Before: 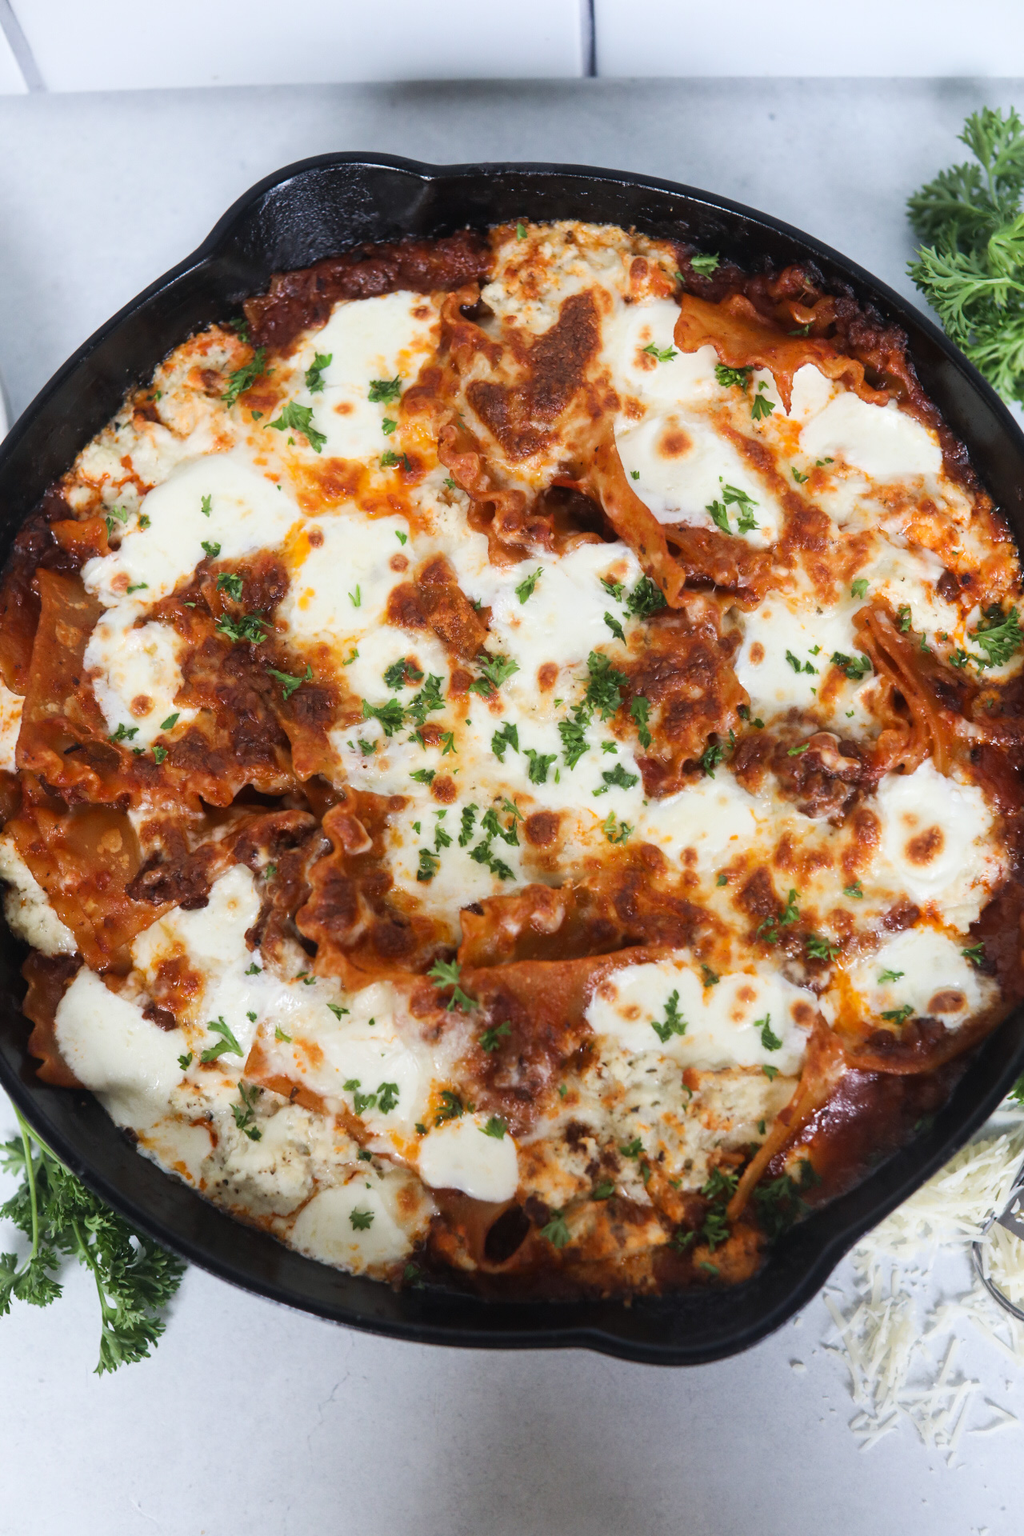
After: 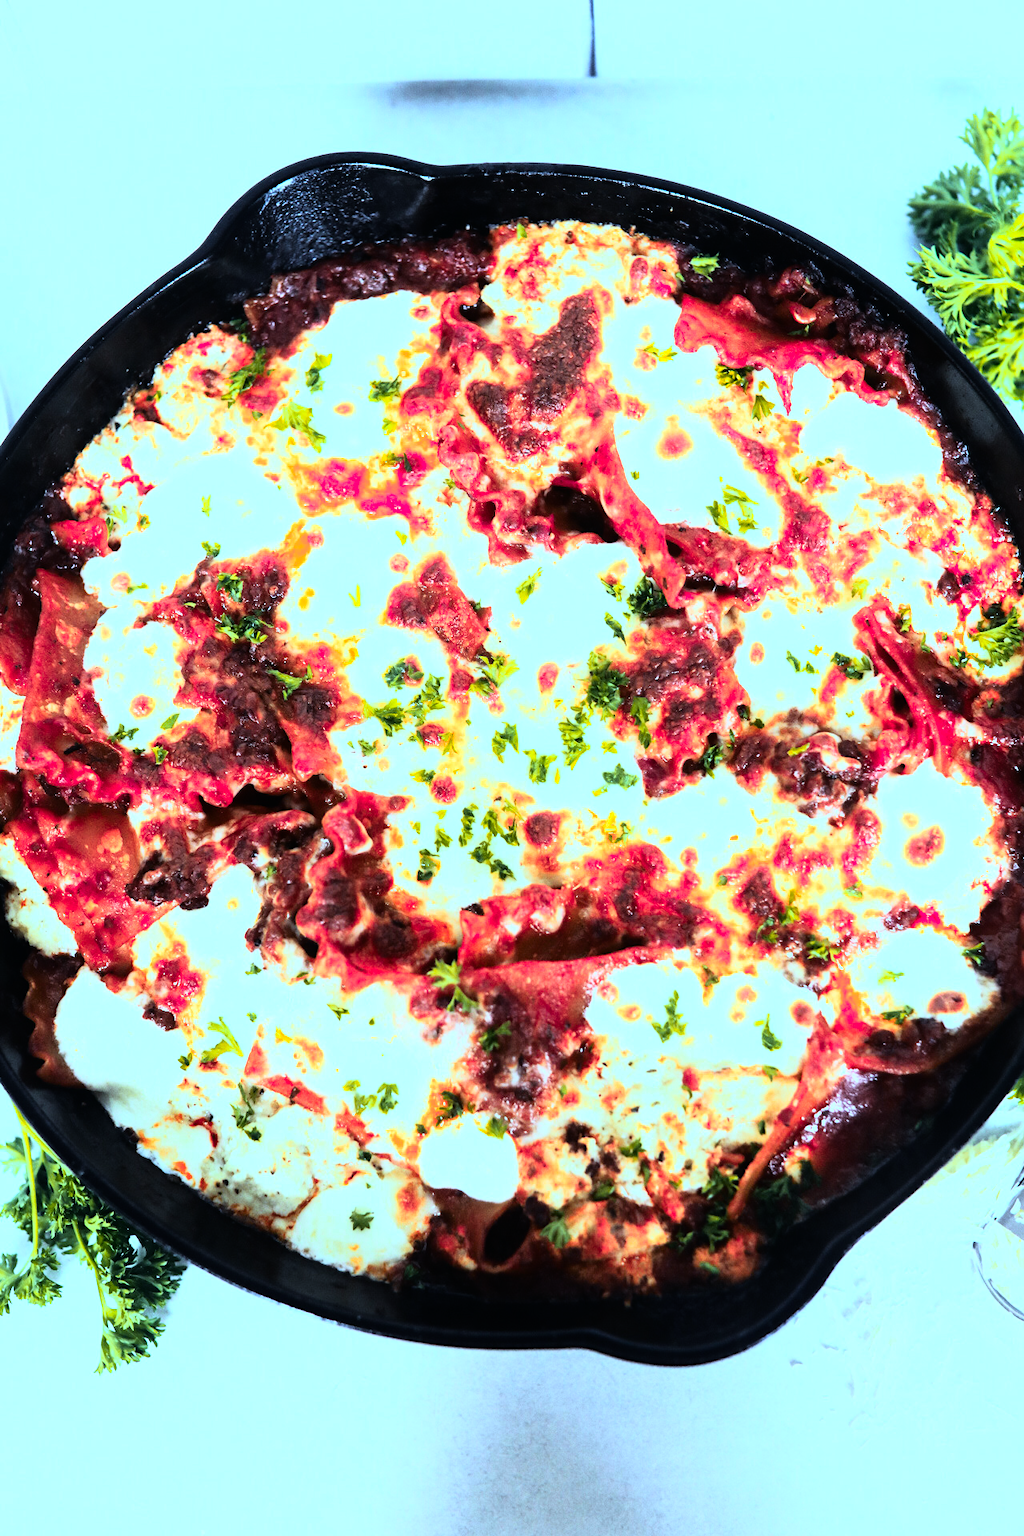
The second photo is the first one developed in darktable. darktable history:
color balance: mode lift, gamma, gain (sRGB), lift [0.997, 0.979, 1.021, 1.011], gamma [1, 1.084, 0.916, 0.998], gain [1, 0.87, 1.13, 1.101], contrast 4.55%, contrast fulcrum 38.24%, output saturation 104.09%
rgb curve: curves: ch0 [(0, 0) (0.21, 0.15) (0.24, 0.21) (0.5, 0.75) (0.75, 0.96) (0.89, 0.99) (1, 1)]; ch1 [(0, 0.02) (0.21, 0.13) (0.25, 0.2) (0.5, 0.67) (0.75, 0.9) (0.89, 0.97) (1, 1)]; ch2 [(0, 0.02) (0.21, 0.13) (0.25, 0.2) (0.5, 0.67) (0.75, 0.9) (0.89, 0.97) (1, 1)], compensate middle gray true
color zones: curves: ch1 [(0.24, 0.634) (0.75, 0.5)]; ch2 [(0.253, 0.437) (0.745, 0.491)], mix 102.12%
color calibration: illuminant as shot in camera, x 0.37, y 0.382, temperature 4313.32 K
